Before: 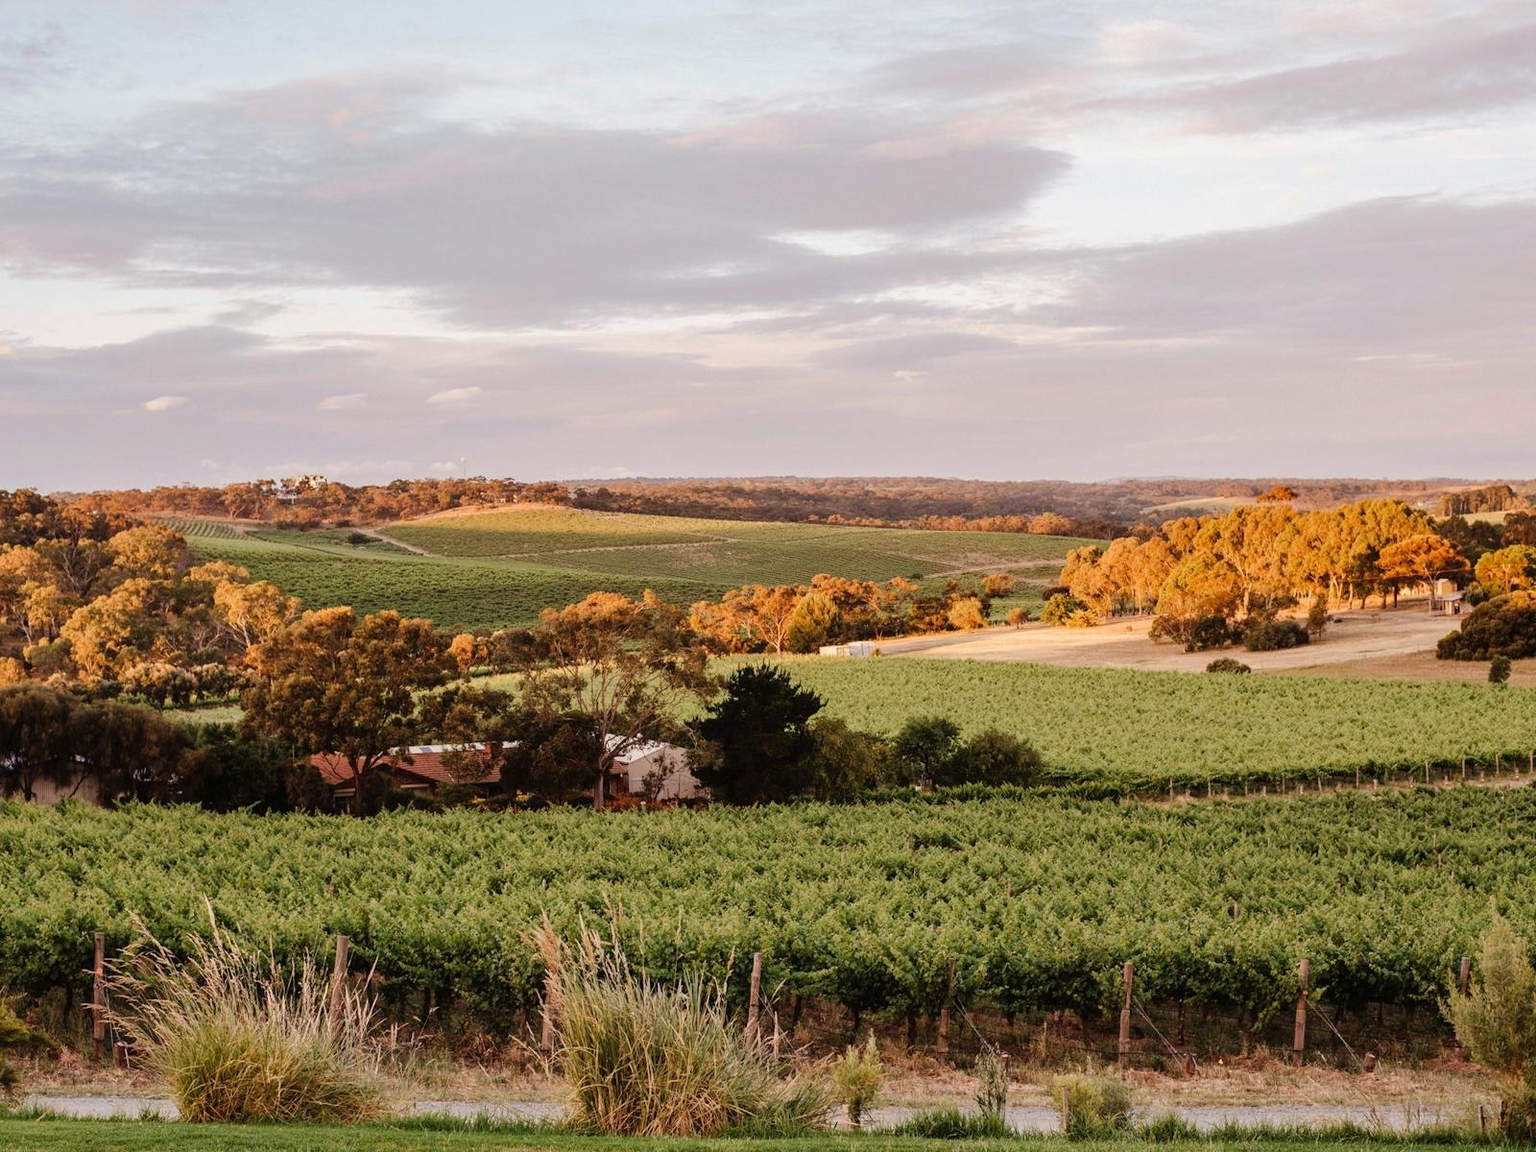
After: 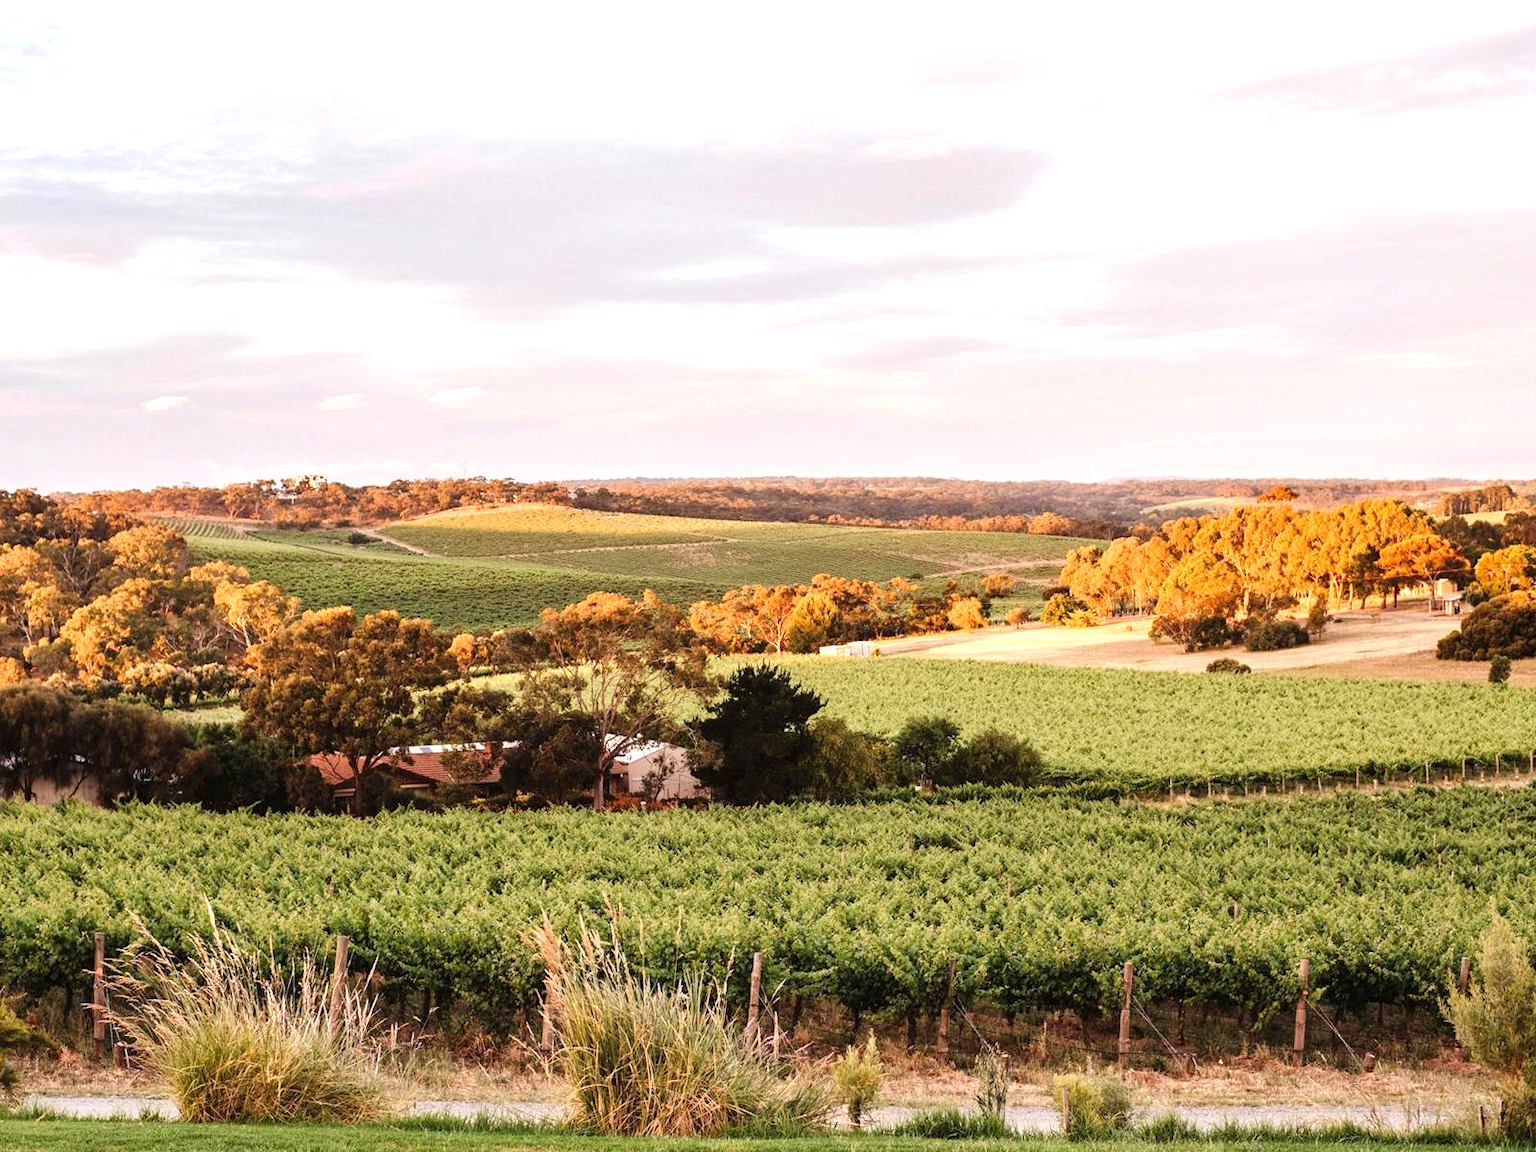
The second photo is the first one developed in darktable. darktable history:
exposure: exposure 0.768 EV, compensate exposure bias true, compensate highlight preservation false
